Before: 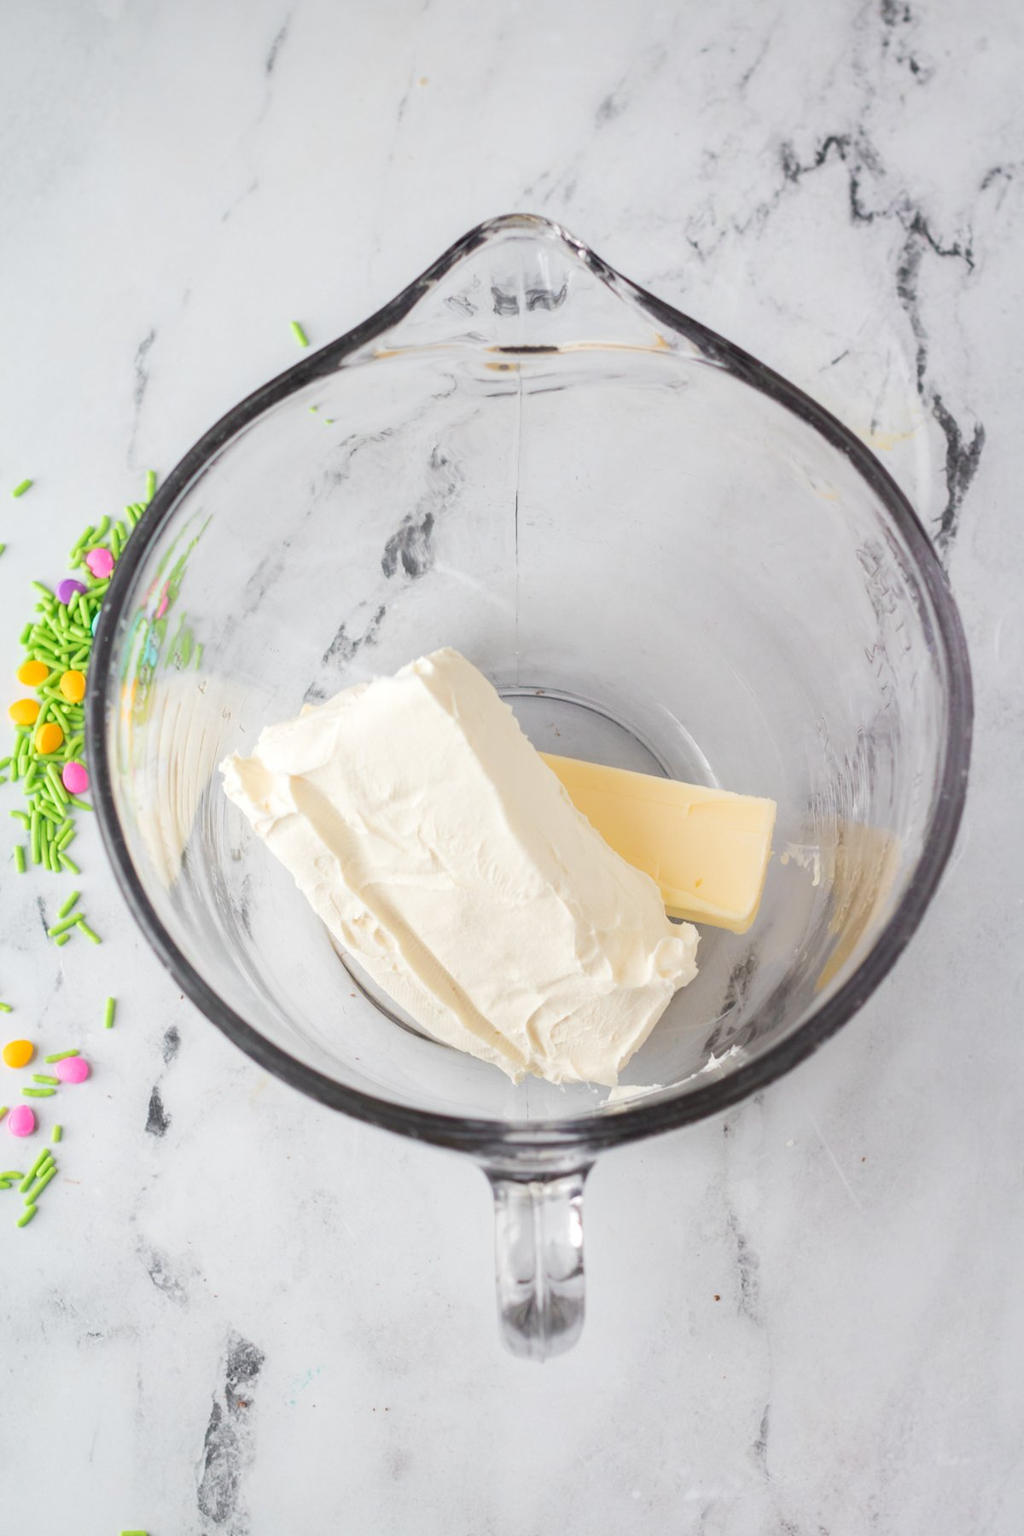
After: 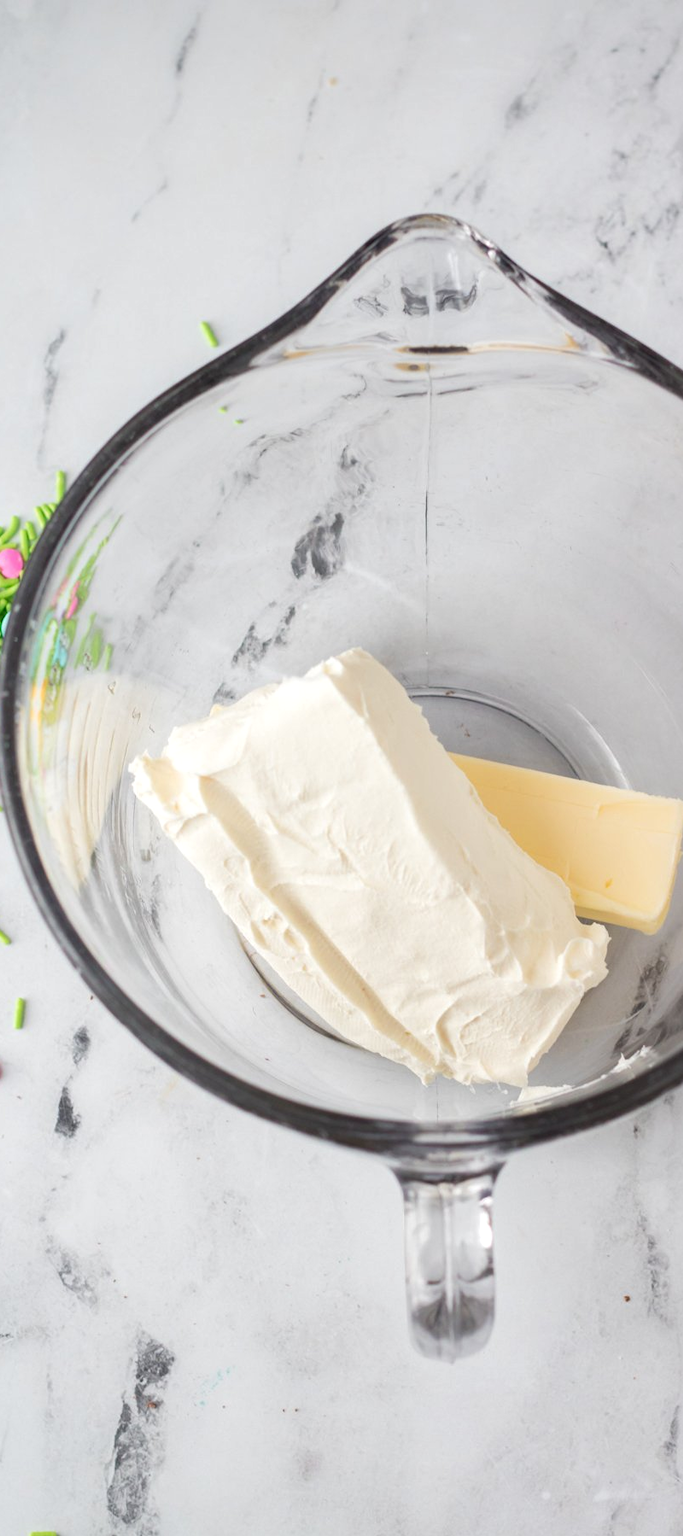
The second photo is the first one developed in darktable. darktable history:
local contrast: mode bilateral grid, contrast 20, coarseness 50, detail 119%, midtone range 0.2
crop and rotate: left 8.863%, right 24.349%
